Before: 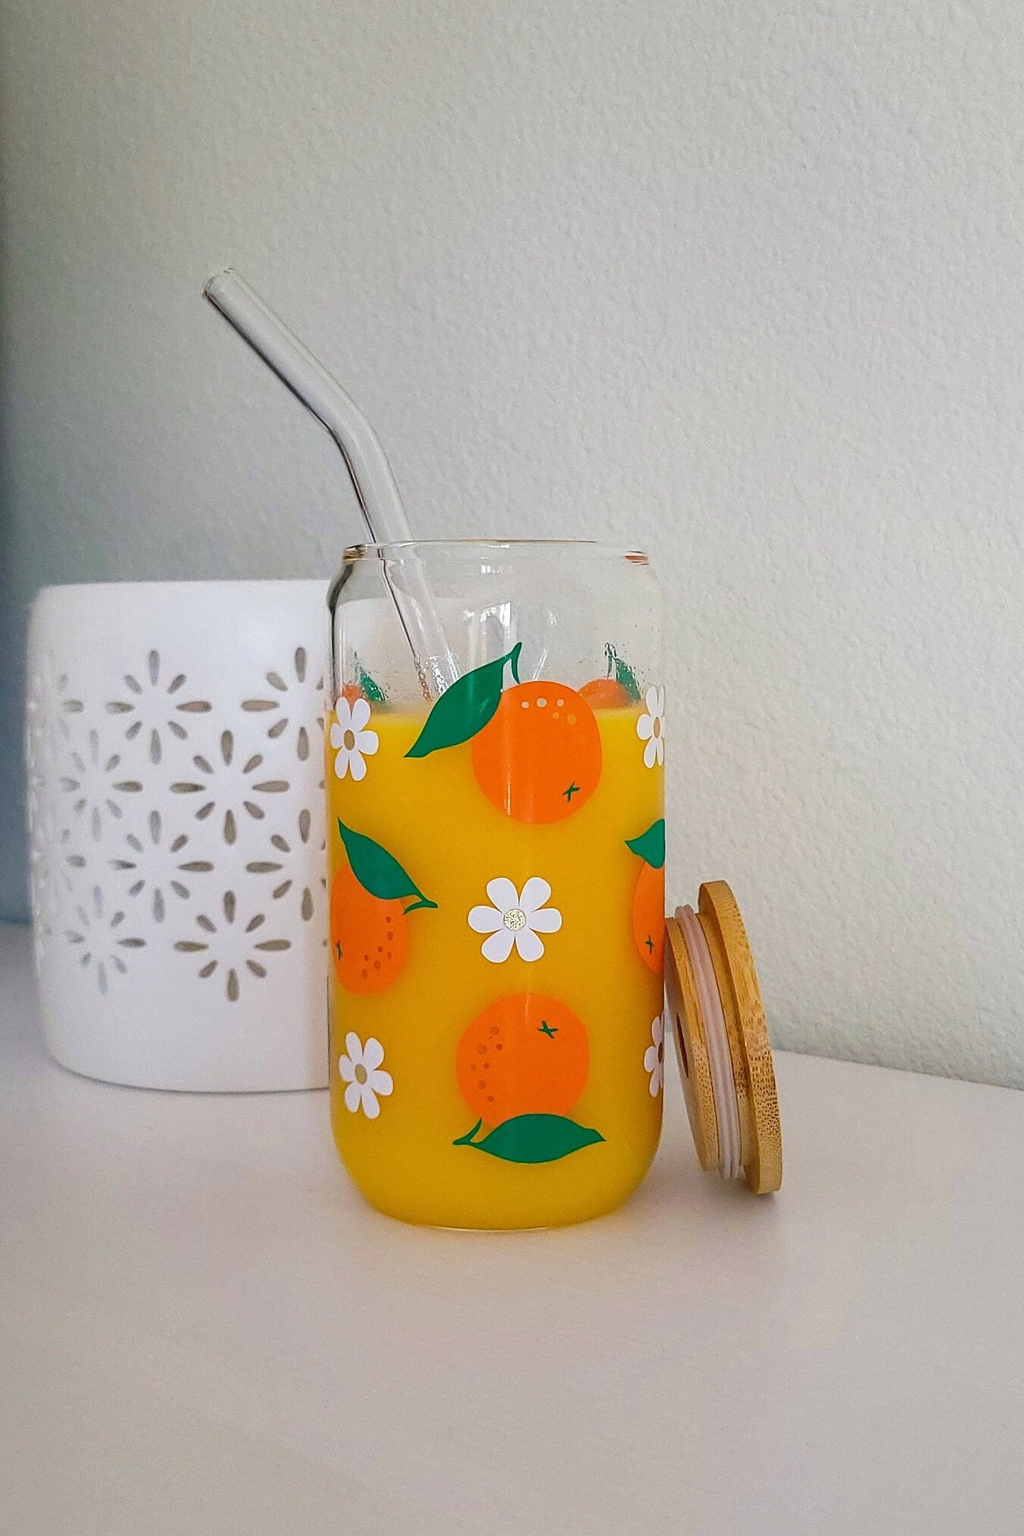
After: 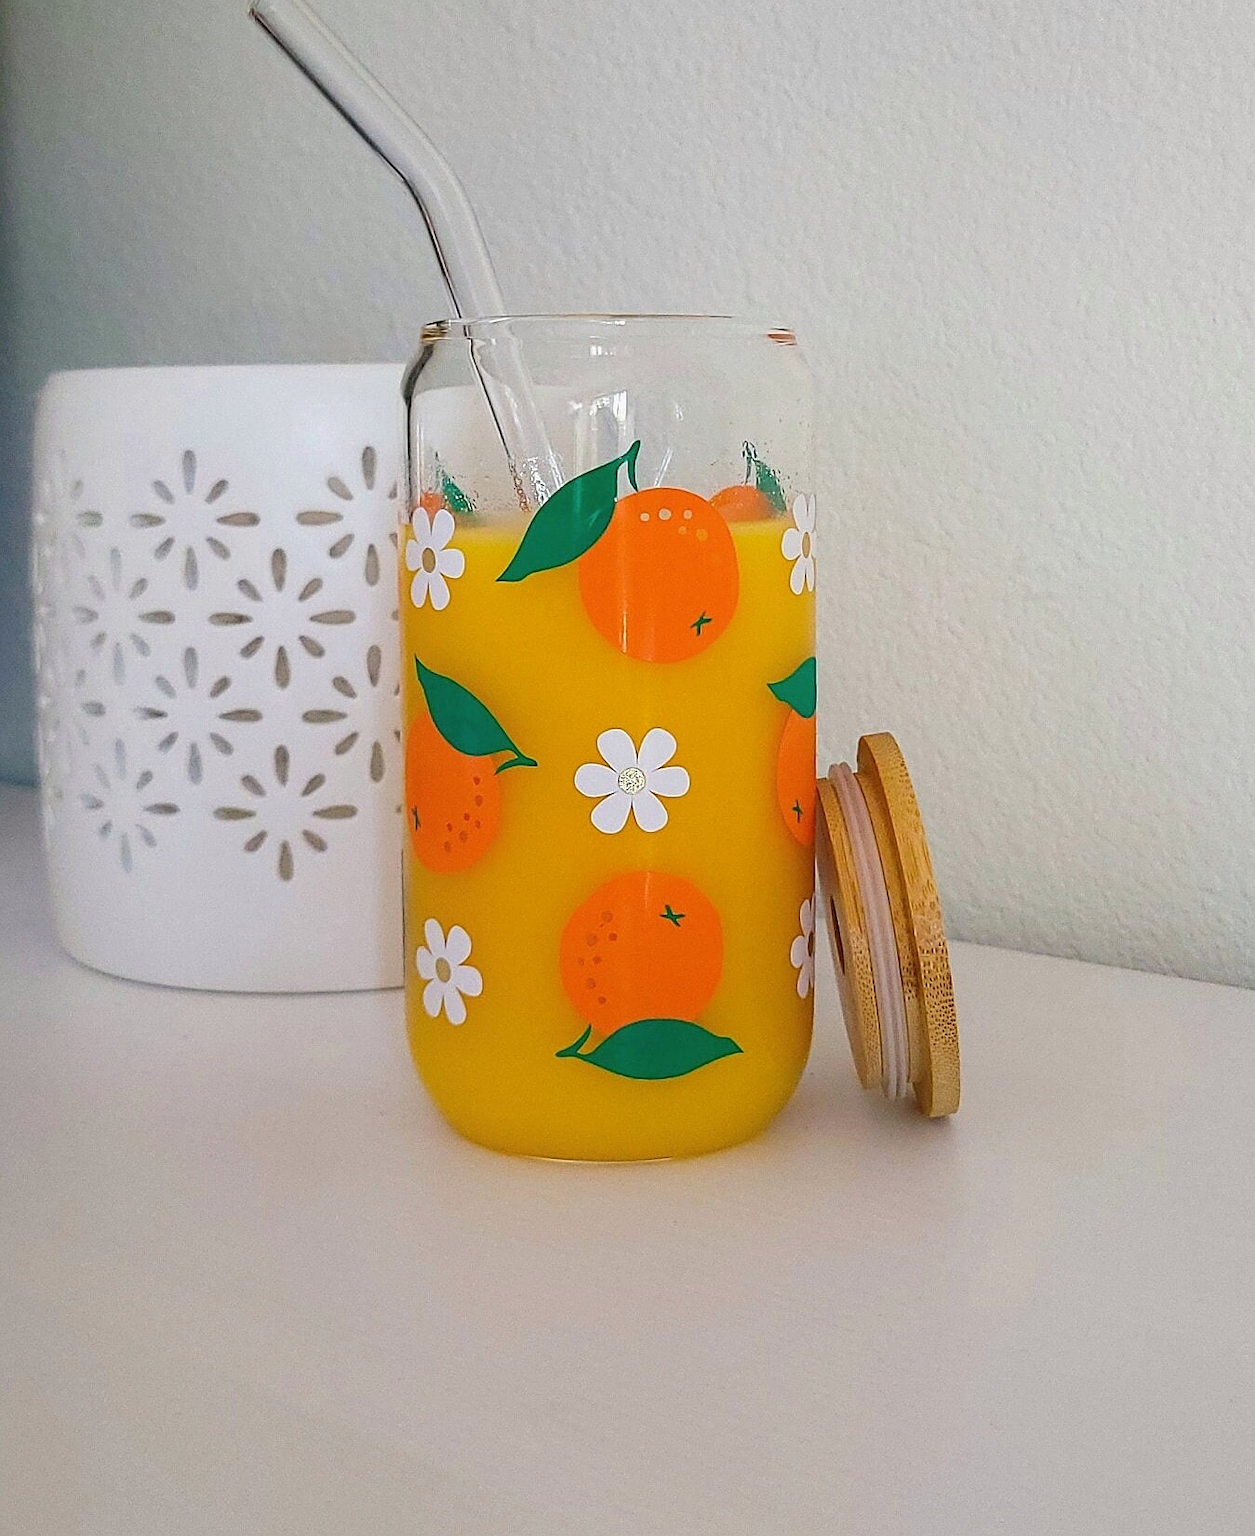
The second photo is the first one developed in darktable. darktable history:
local contrast: mode bilateral grid, contrast 99, coarseness 99, detail 89%, midtone range 0.2
sharpen: radius 0.995
crop and rotate: top 18.466%
